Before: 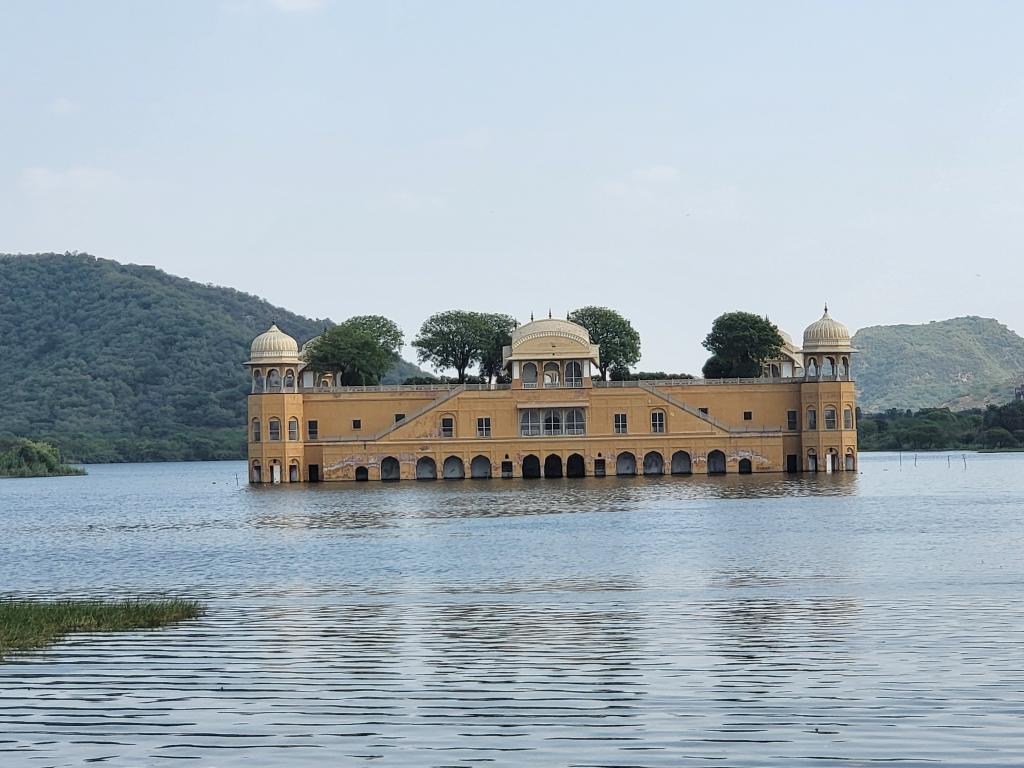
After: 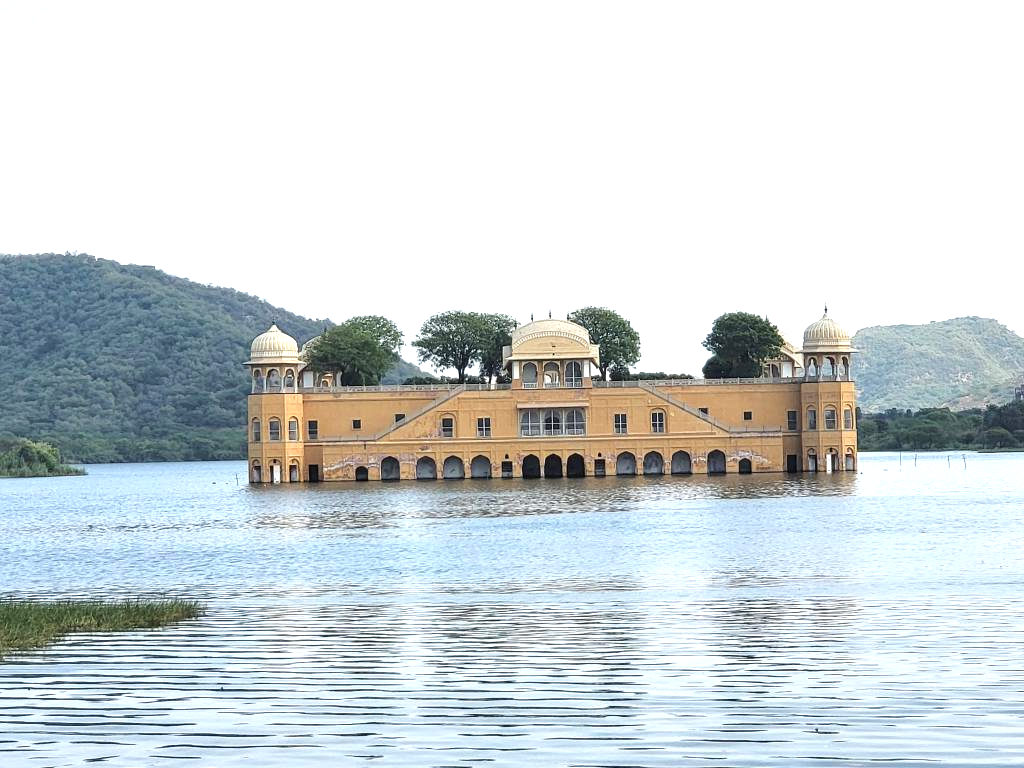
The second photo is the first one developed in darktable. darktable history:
exposure: black level correction 0, exposure 0.9 EV, compensate highlight preservation false
